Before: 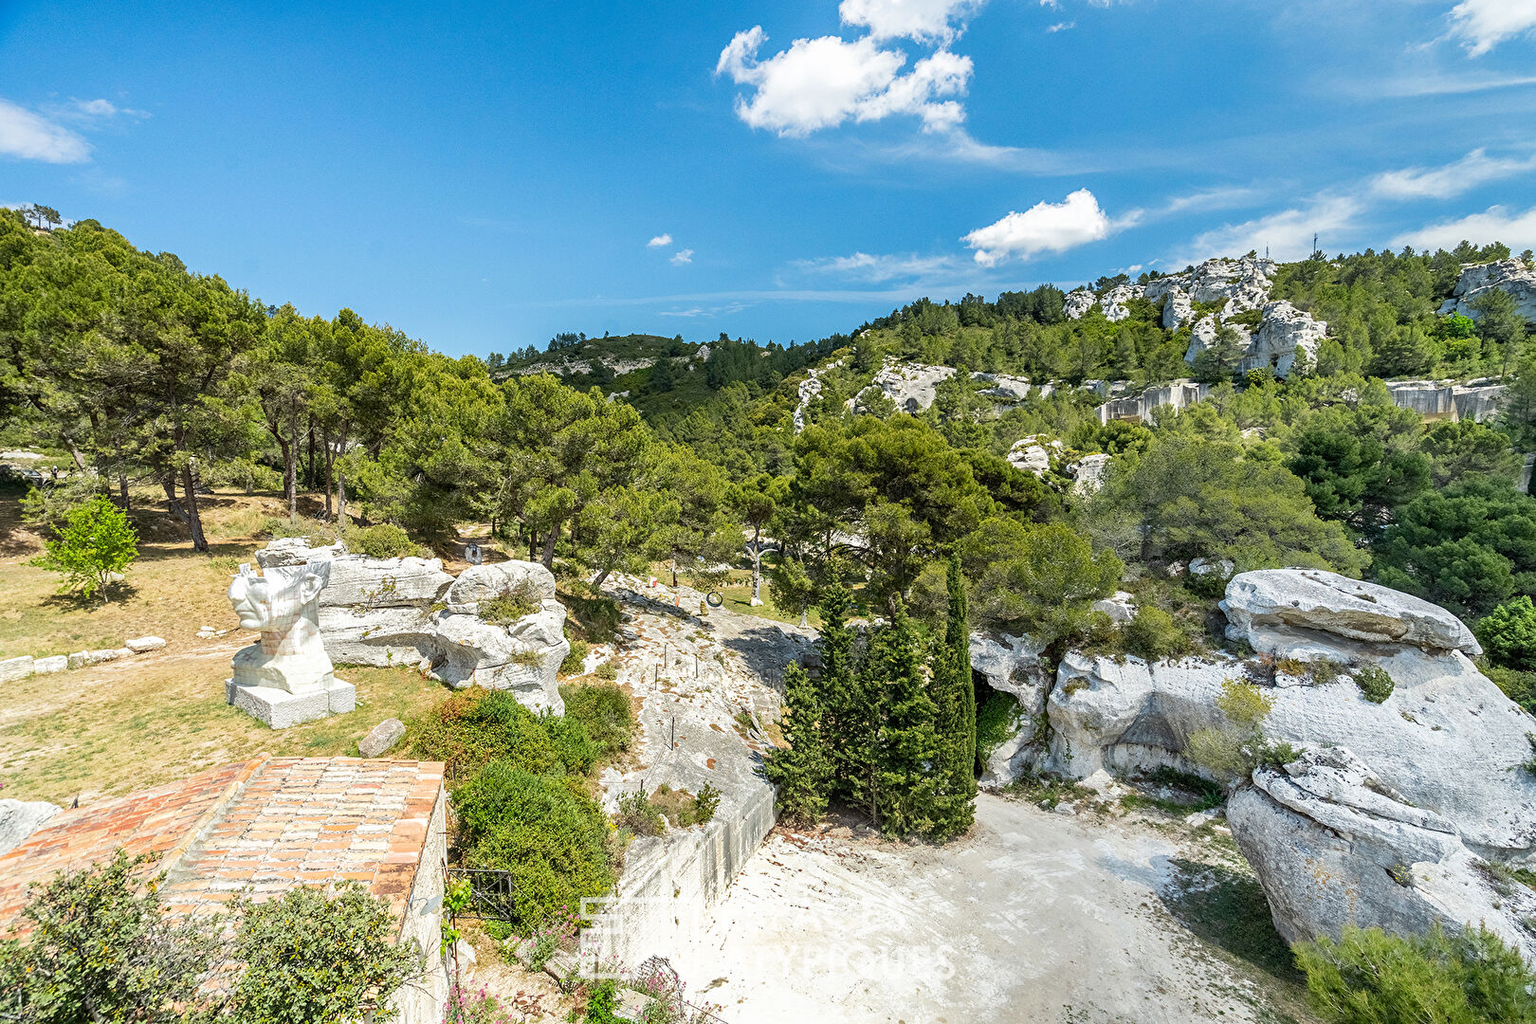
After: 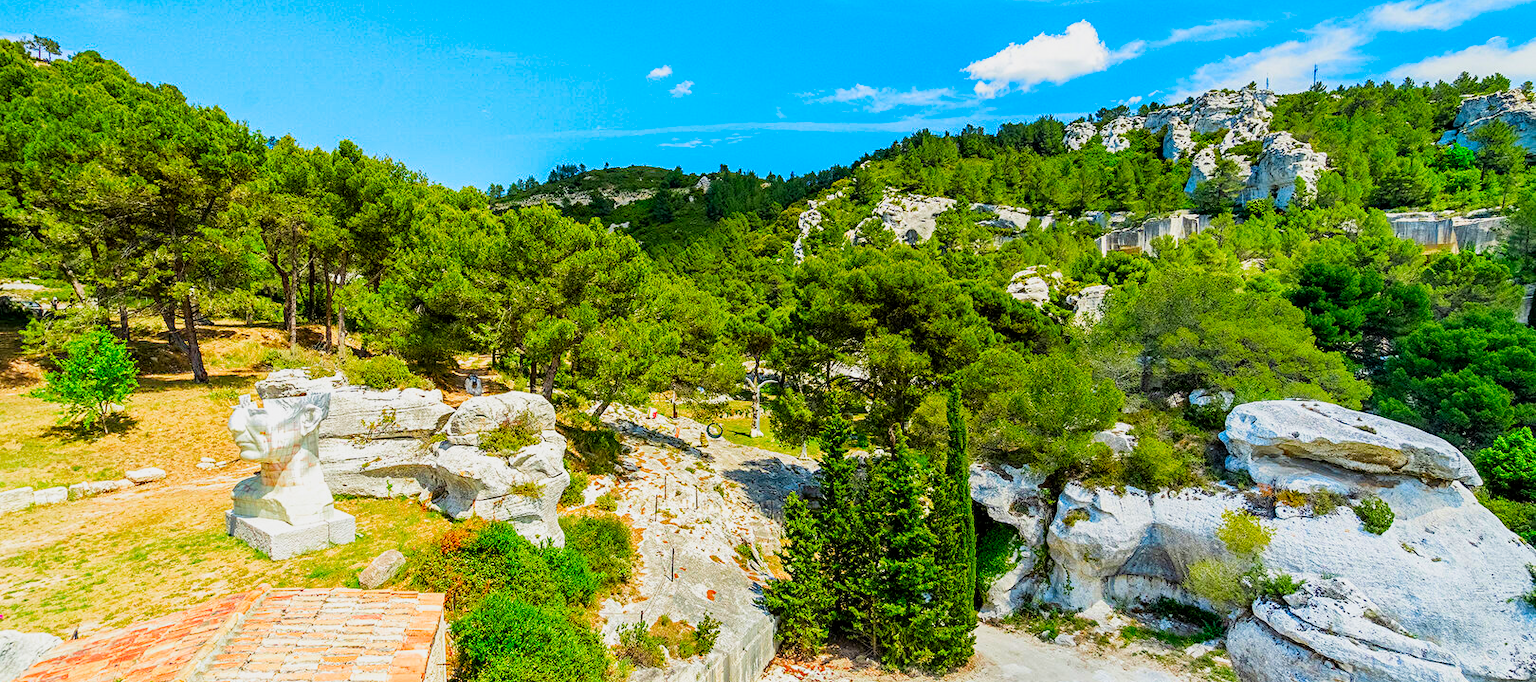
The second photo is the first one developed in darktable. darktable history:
exposure: exposure 0.201 EV, compensate exposure bias true, compensate highlight preservation false
filmic rgb: middle gray luminance 9.42%, black relative exposure -10.65 EV, white relative exposure 3.44 EV, target black luminance 0%, hardness 5.98, latitude 59.47%, contrast 1.086, highlights saturation mix 4.61%, shadows ↔ highlights balance 29.03%, color science v4 (2020)
crop: top 16.572%, bottom 16.723%
color correction: highlights b* -0.001, saturation 2.19
